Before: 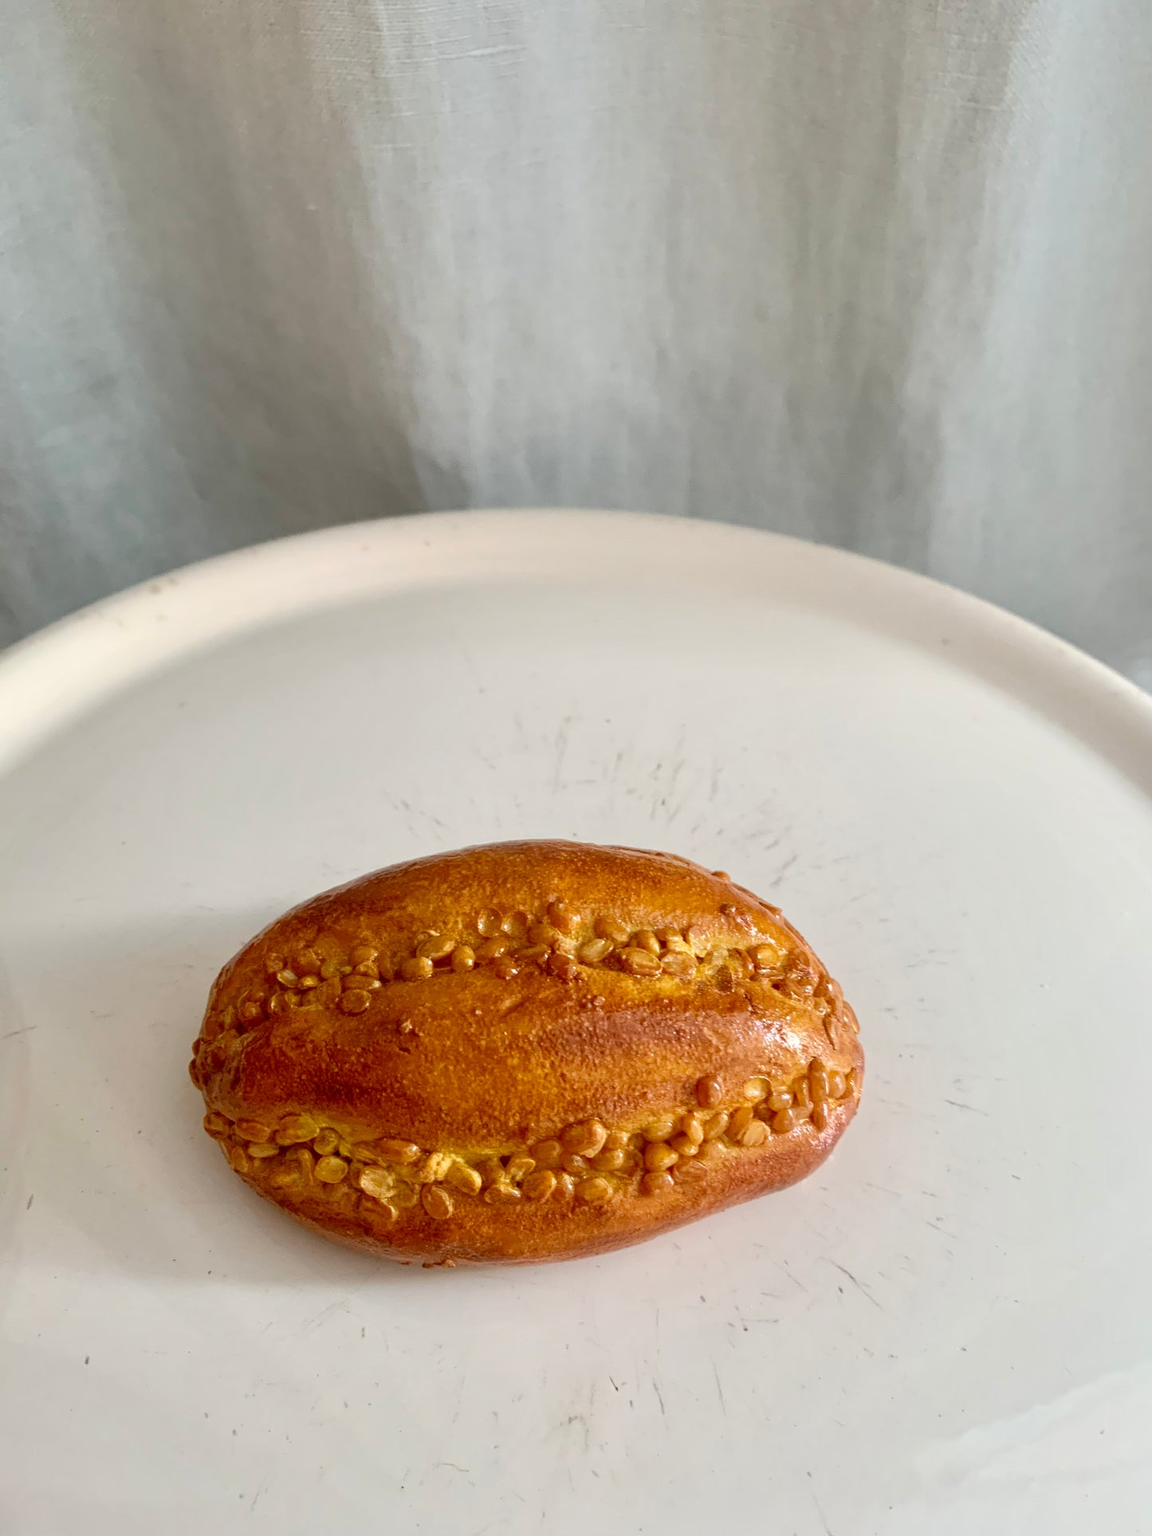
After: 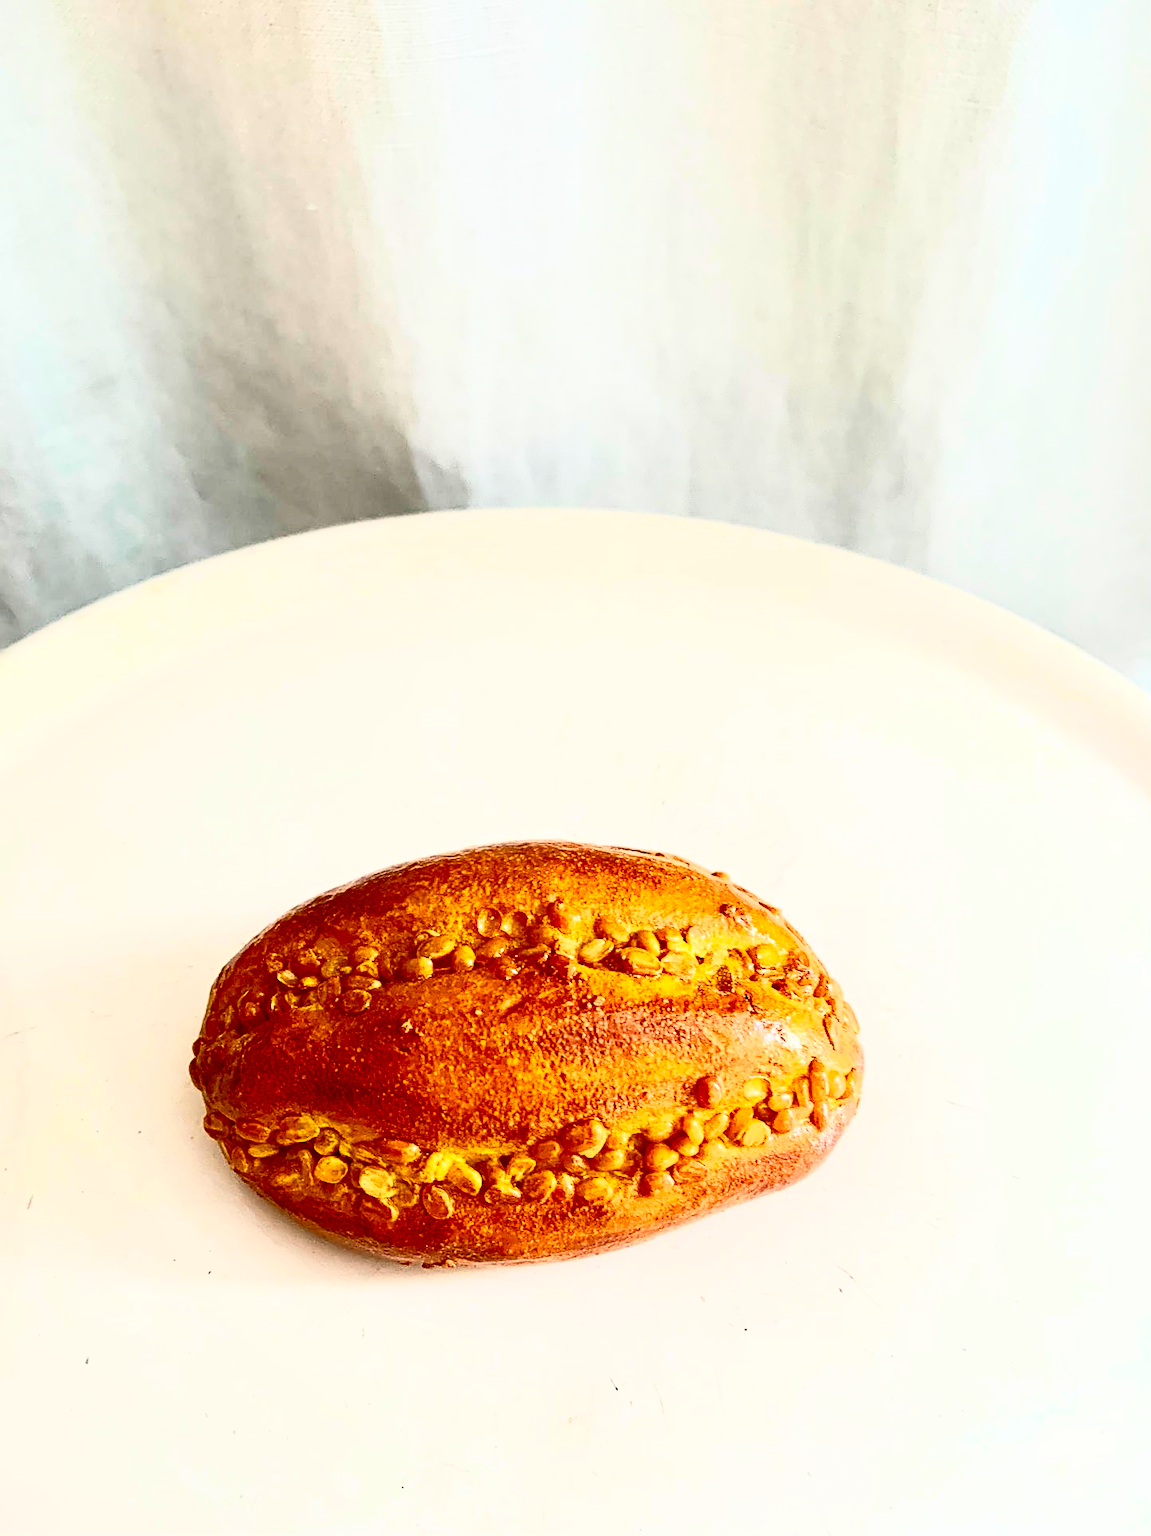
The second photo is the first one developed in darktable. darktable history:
sharpen: on, module defaults
contrast brightness saturation: contrast 0.83, brightness 0.59, saturation 0.59
levels: mode automatic
